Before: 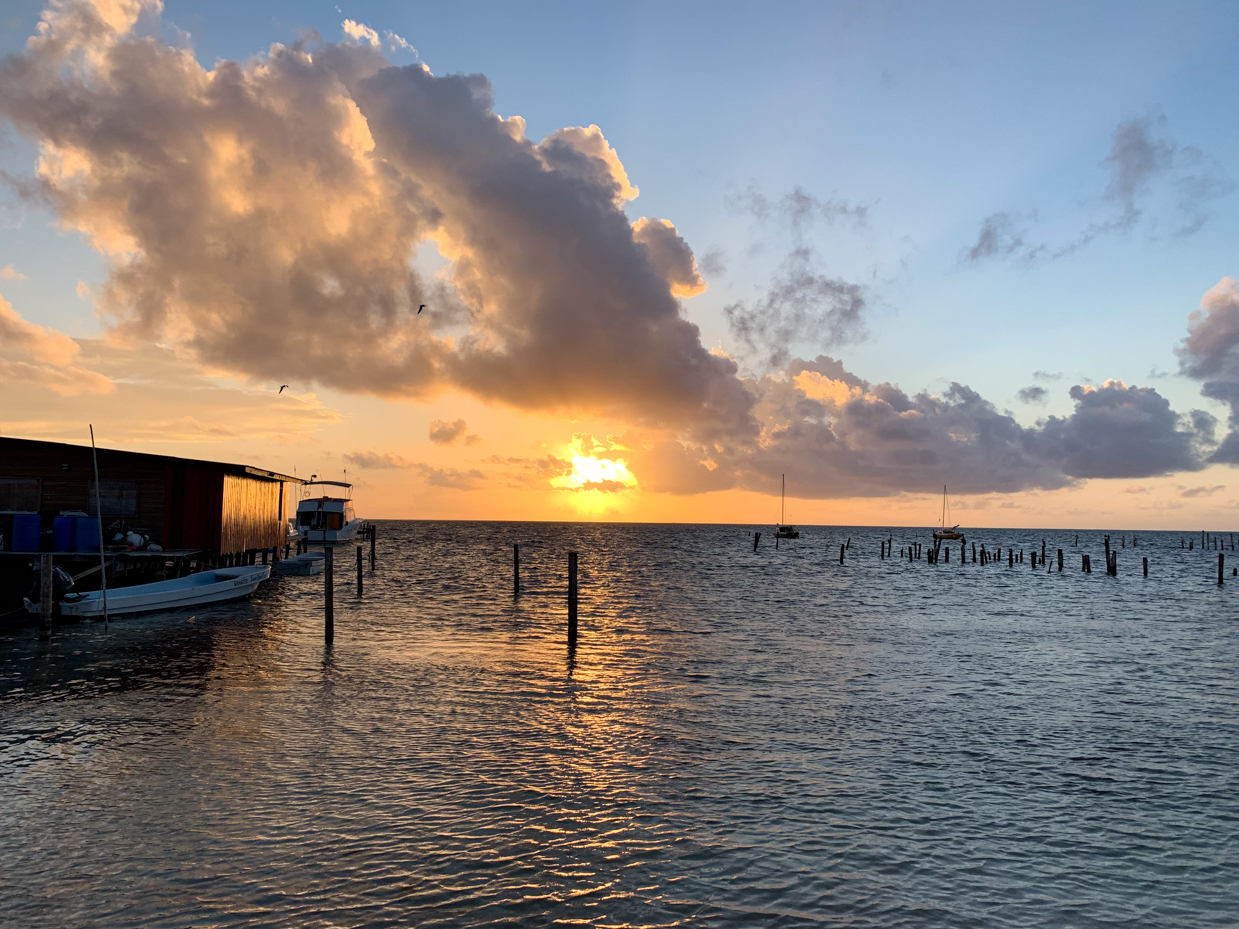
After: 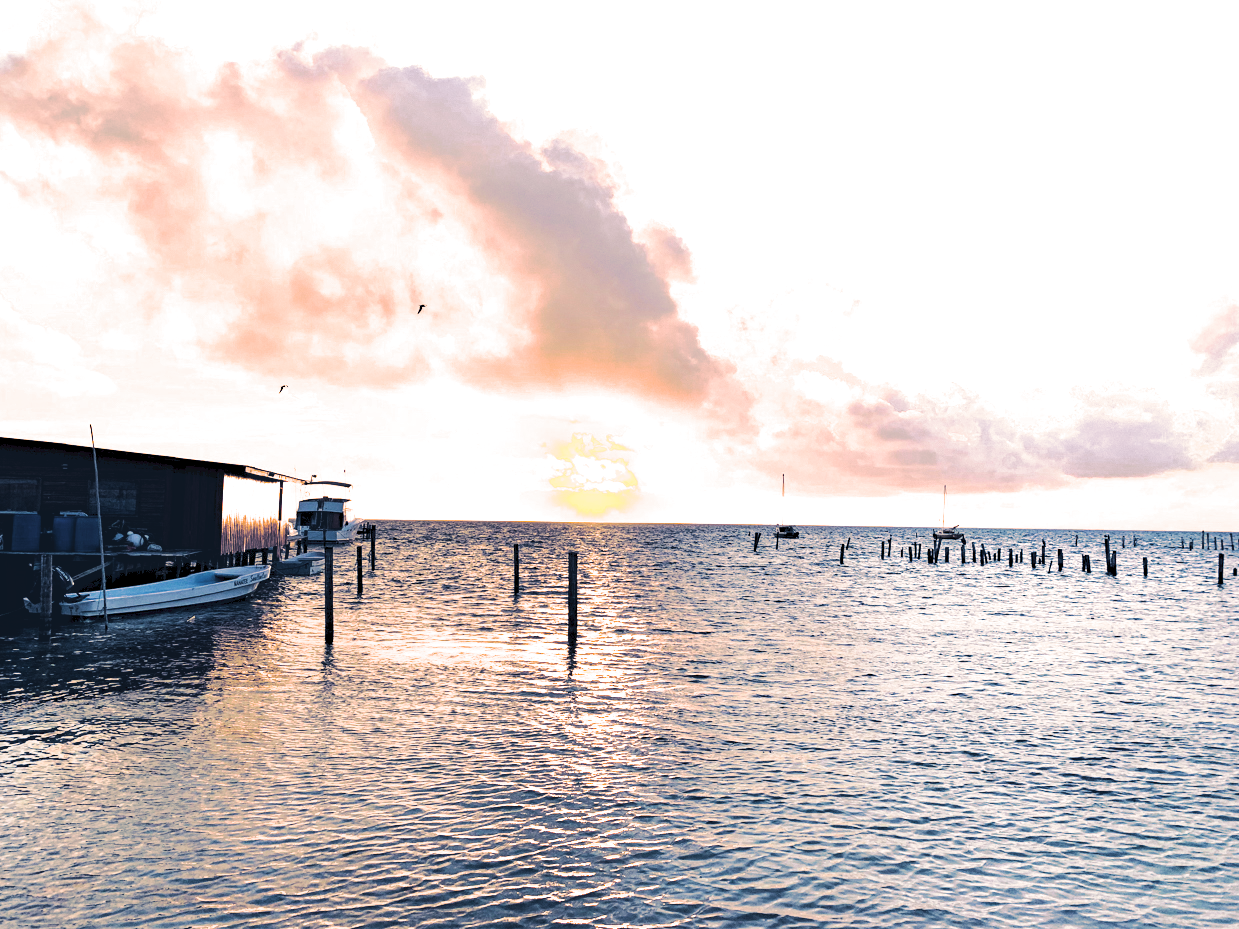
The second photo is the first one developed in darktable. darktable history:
base curve: curves: ch0 [(0, 0) (0.018, 0.026) (0.143, 0.37) (0.33, 0.731) (0.458, 0.853) (0.735, 0.965) (0.905, 0.986) (1, 1)]
haze removal: compatibility mode true, adaptive false
split-toning: shadows › hue 226.8°, shadows › saturation 0.56, highlights › hue 28.8°, balance -40, compress 0%
tone curve: curves: ch0 [(0, 0) (0.003, 0.096) (0.011, 0.096) (0.025, 0.098) (0.044, 0.099) (0.069, 0.106) (0.1, 0.128) (0.136, 0.153) (0.177, 0.186) (0.224, 0.218) (0.277, 0.265) (0.335, 0.316) (0.399, 0.374) (0.468, 0.445) (0.543, 0.526) (0.623, 0.605) (0.709, 0.681) (0.801, 0.758) (0.898, 0.819) (1, 1)], preserve colors none
exposure: black level correction 0, exposure 1.2 EV, compensate highlight preservation false
